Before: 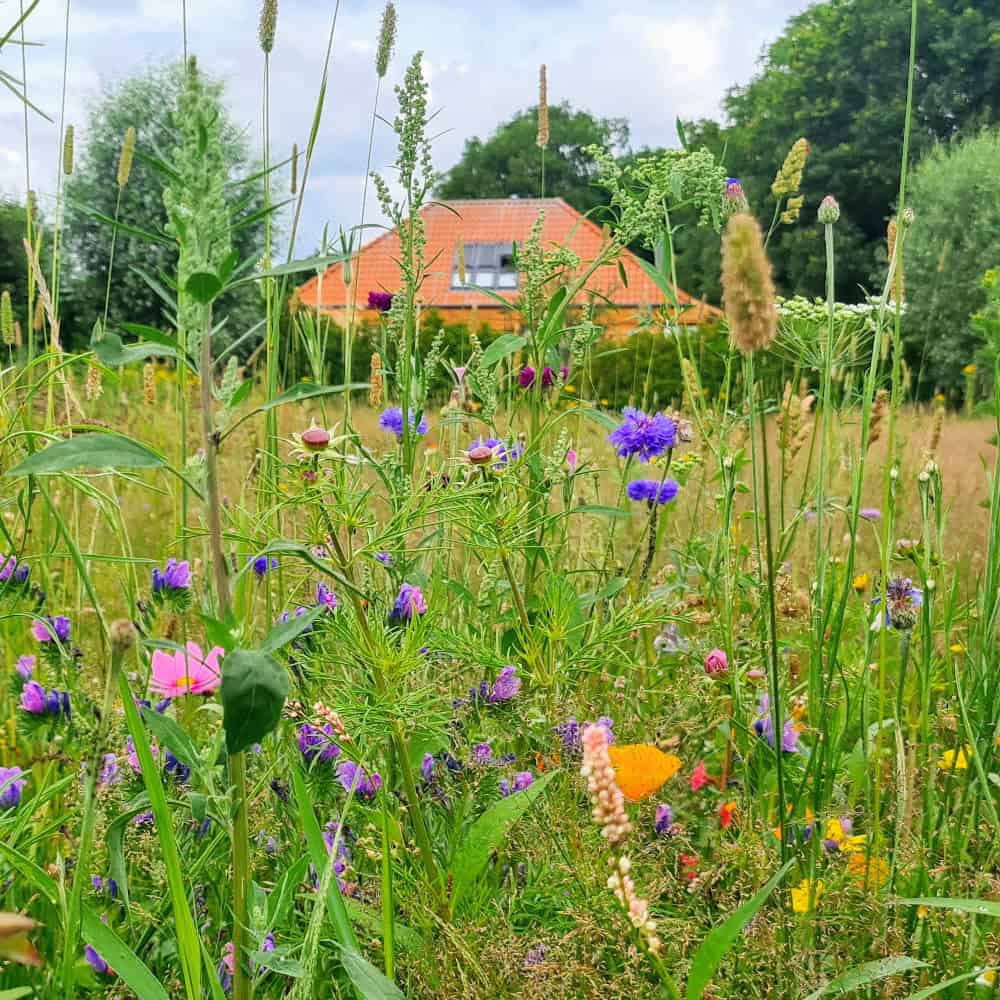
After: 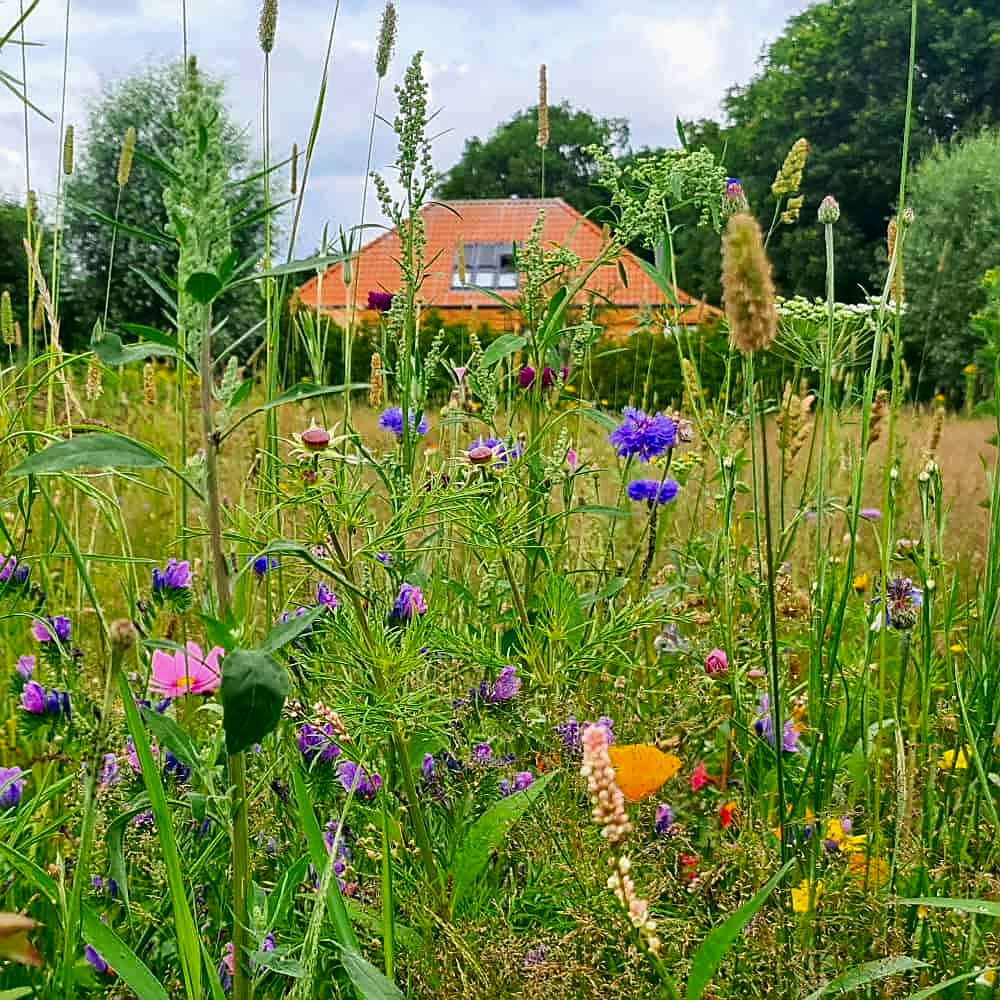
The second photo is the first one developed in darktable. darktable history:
sharpen: on, module defaults
contrast brightness saturation: contrast 0.066, brightness -0.134, saturation 0.057
